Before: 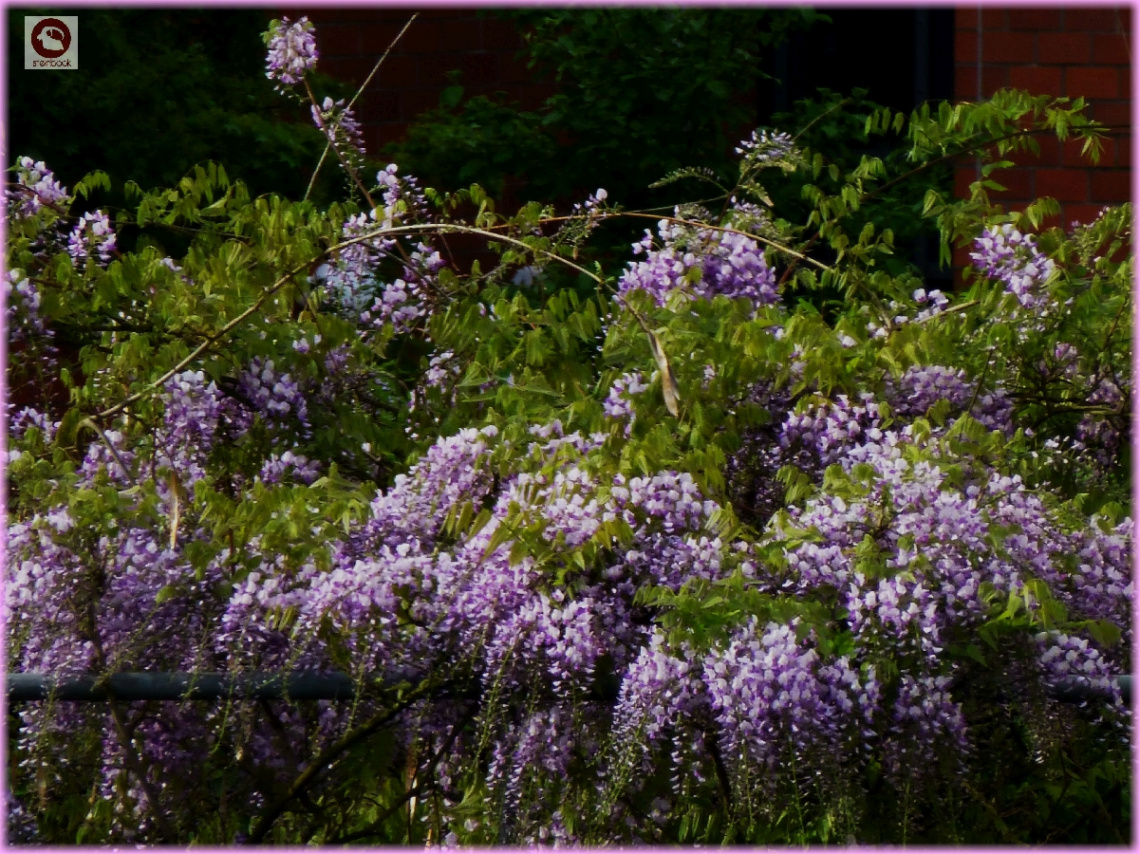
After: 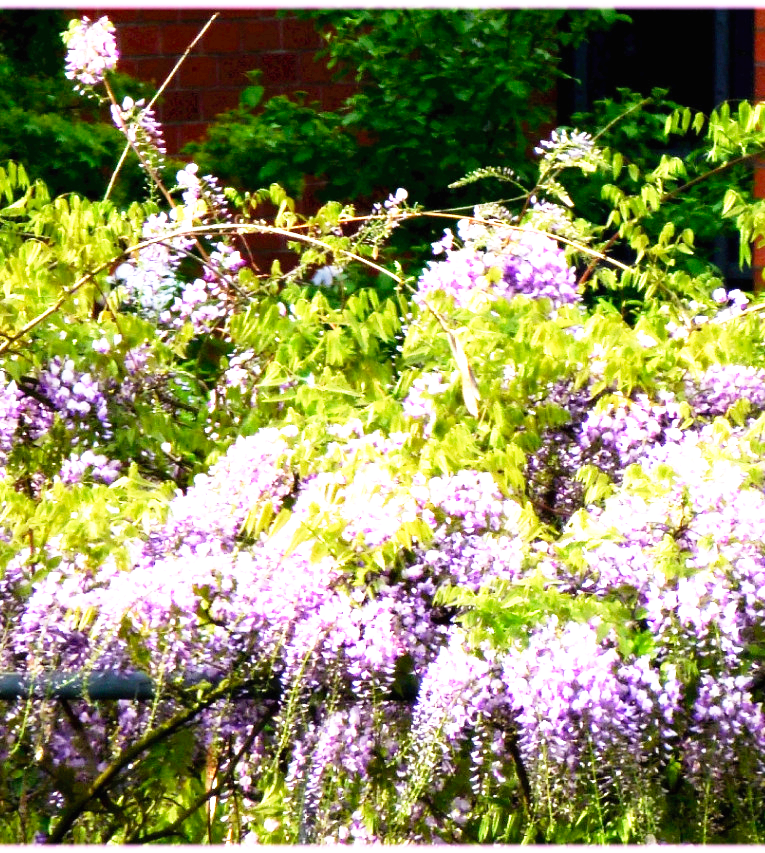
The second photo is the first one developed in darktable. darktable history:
exposure: black level correction 0, exposure 2.129 EV, compensate exposure bias true, compensate highlight preservation false
crop and rotate: left 17.631%, right 15.217%
base curve: curves: ch0 [(0, 0) (0.012, 0.01) (0.073, 0.168) (0.31, 0.711) (0.645, 0.957) (1, 1)], preserve colors none
